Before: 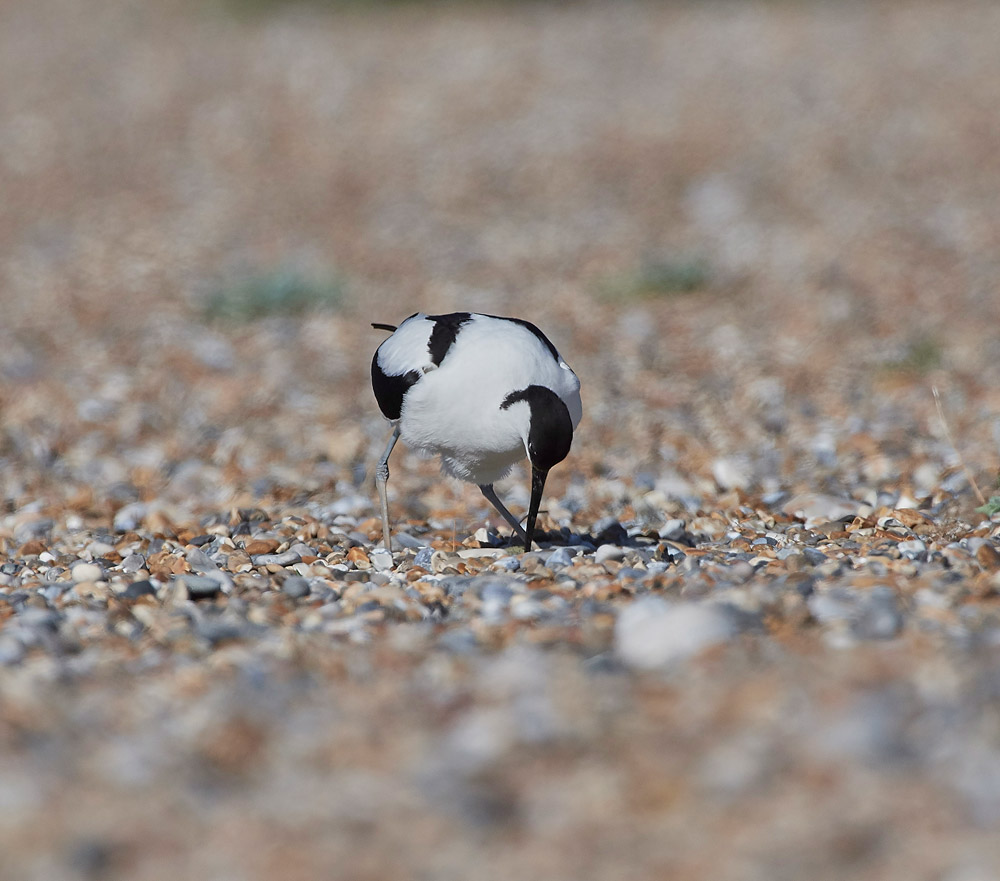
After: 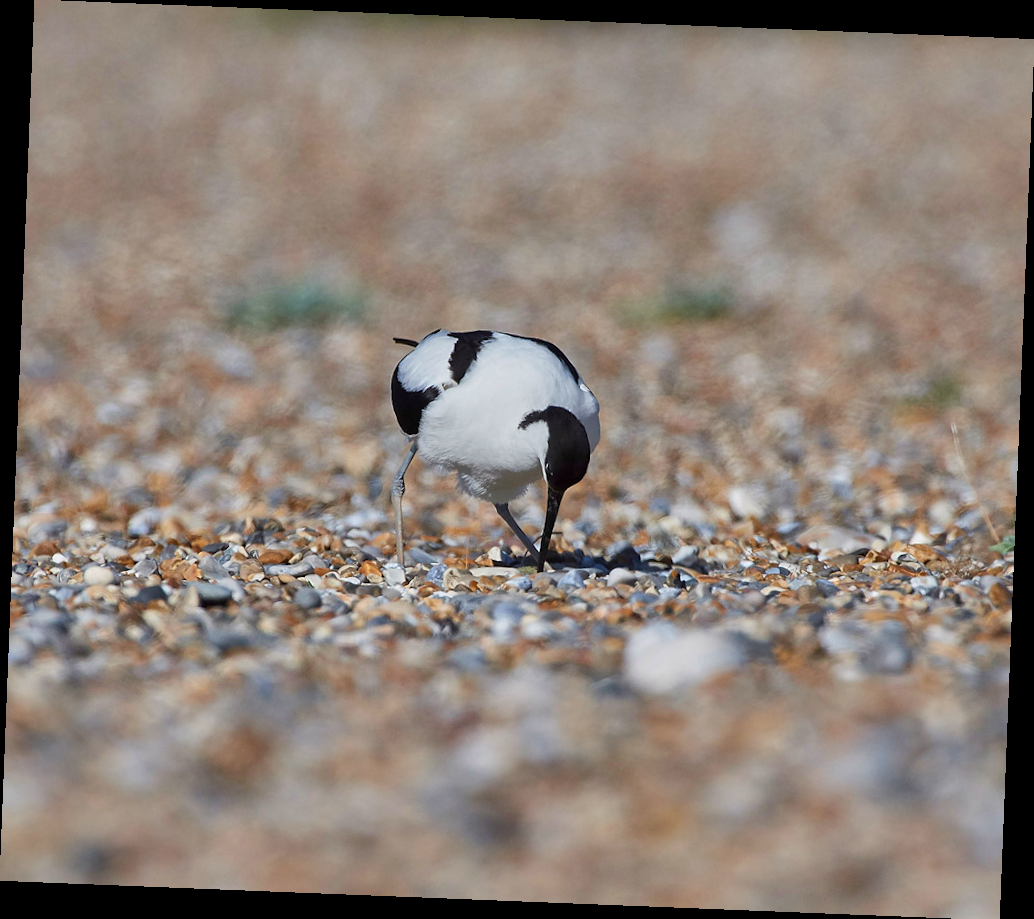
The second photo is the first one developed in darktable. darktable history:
rotate and perspective: rotation 2.27°, automatic cropping off
local contrast: mode bilateral grid, contrast 20, coarseness 50, detail 120%, midtone range 0.2
color balance rgb: perceptual saturation grading › global saturation 20%, global vibrance 20%
